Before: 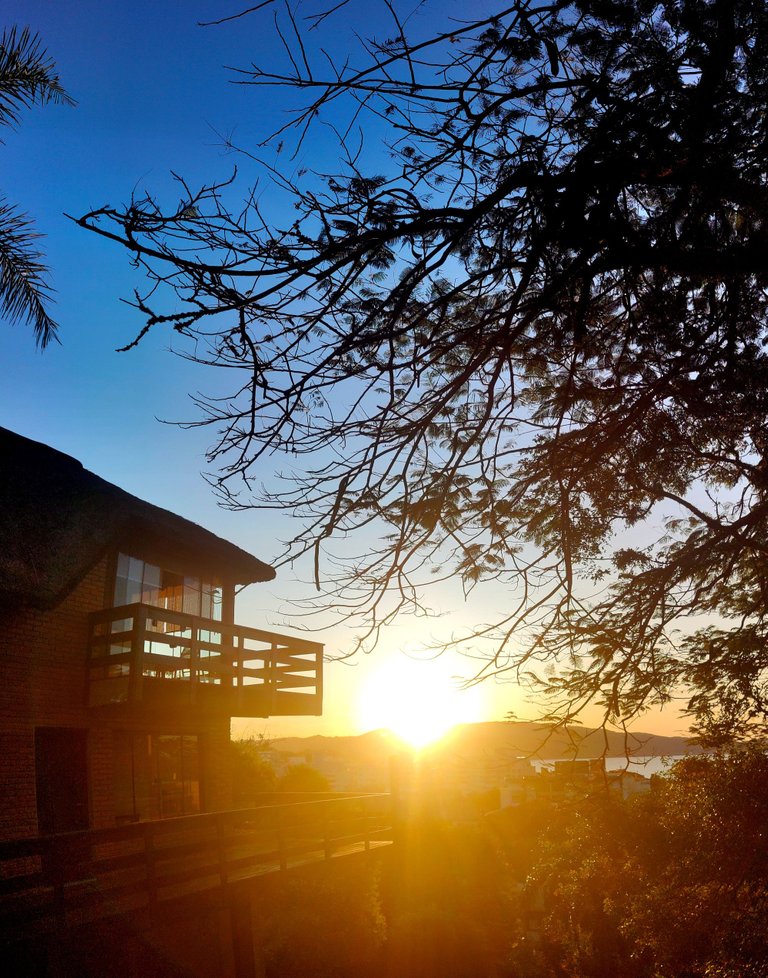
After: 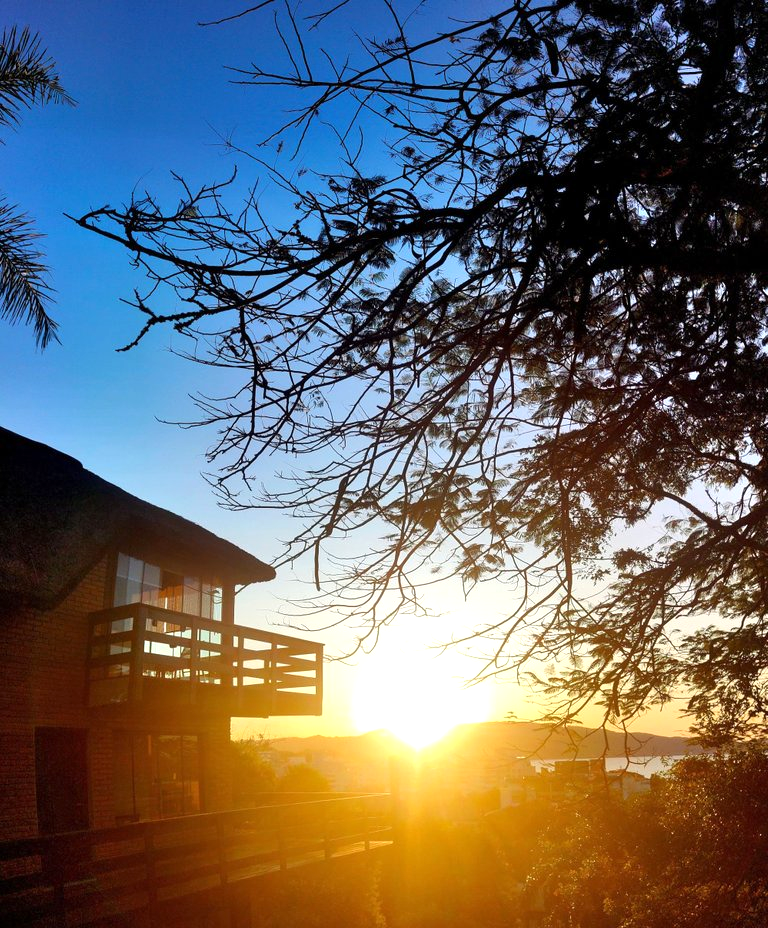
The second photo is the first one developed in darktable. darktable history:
exposure: exposure 0.4 EV, compensate highlight preservation false
crop and rotate: top 0%, bottom 5.097%
